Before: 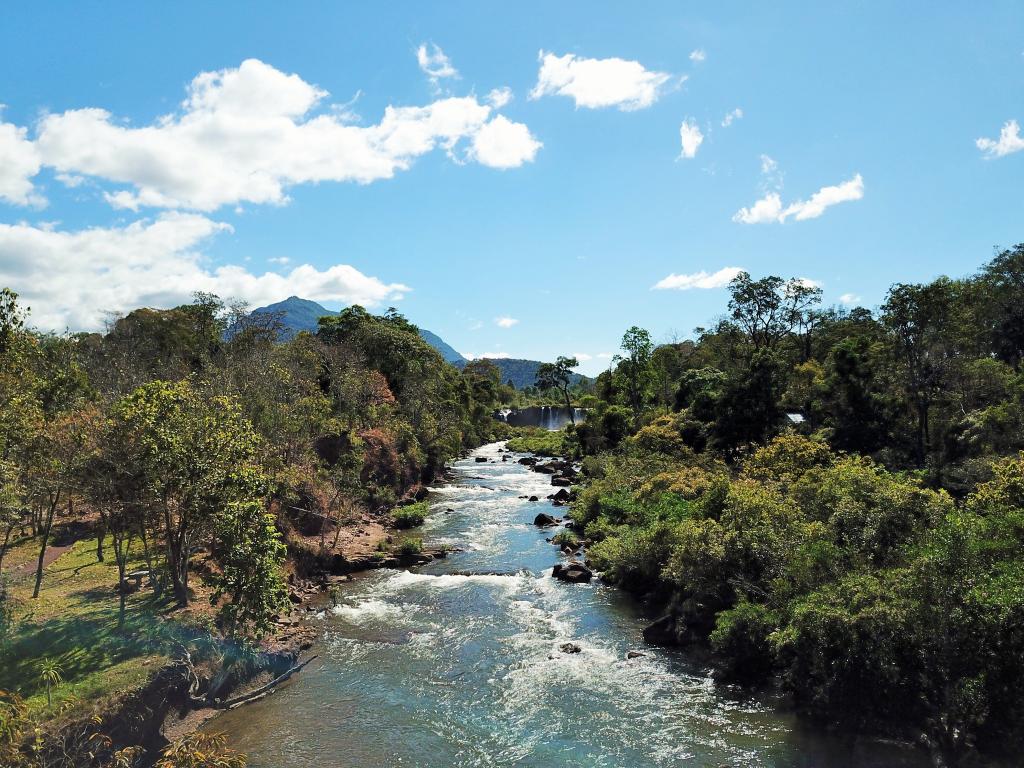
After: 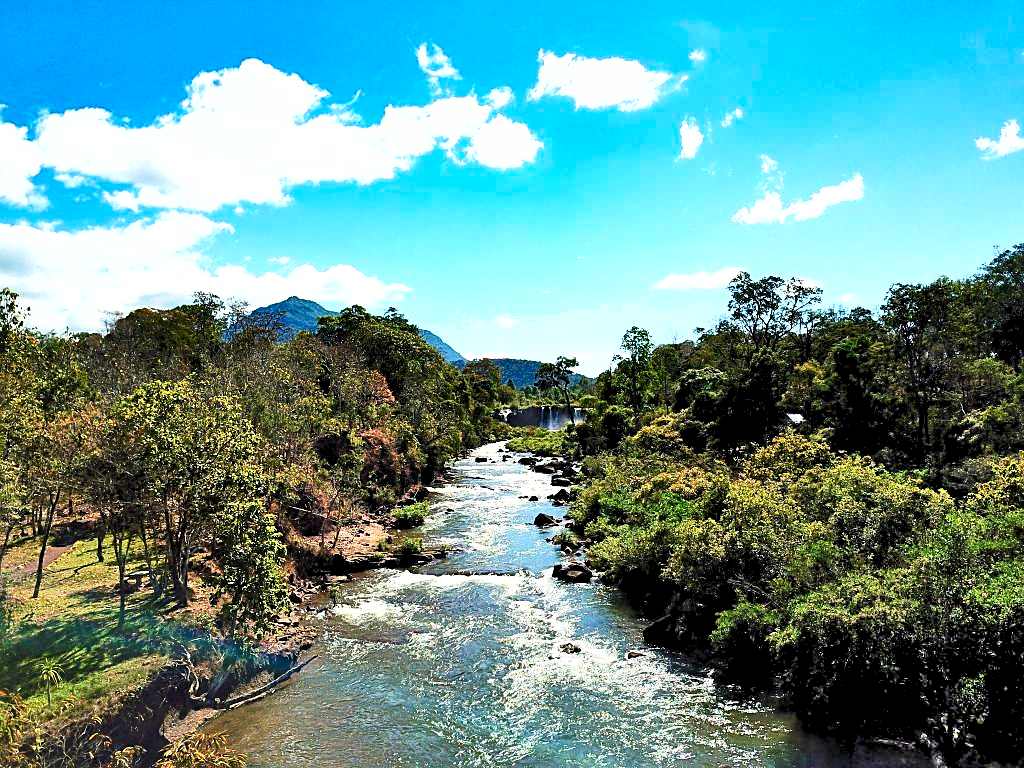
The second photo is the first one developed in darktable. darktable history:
sharpen: on, module defaults
levels: levels [0.036, 0.364, 0.827]
contrast brightness saturation: contrast 0.28
shadows and highlights: shadows 80.73, white point adjustment -9.07, highlights -61.46, soften with gaussian
